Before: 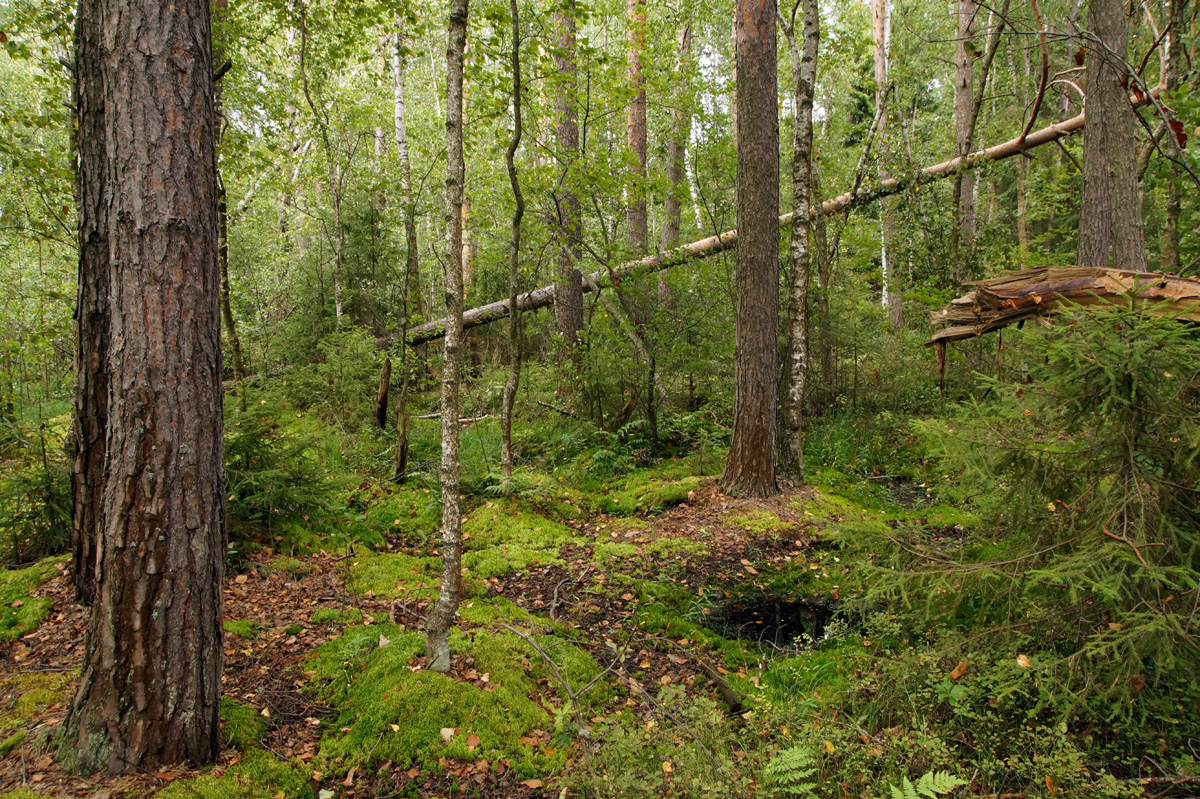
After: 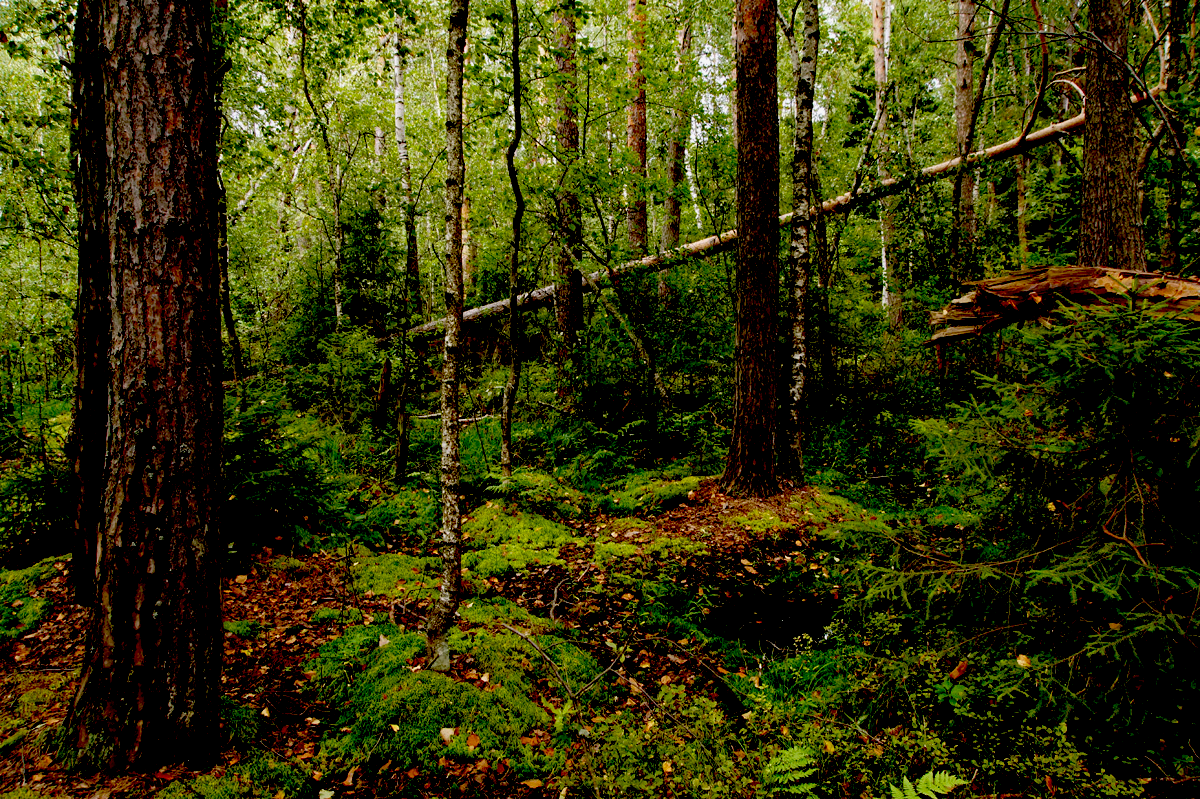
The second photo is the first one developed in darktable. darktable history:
exposure: black level correction 0.1, exposure -0.092 EV, compensate highlight preservation false
rotate and perspective: automatic cropping original format, crop left 0, crop top 0
